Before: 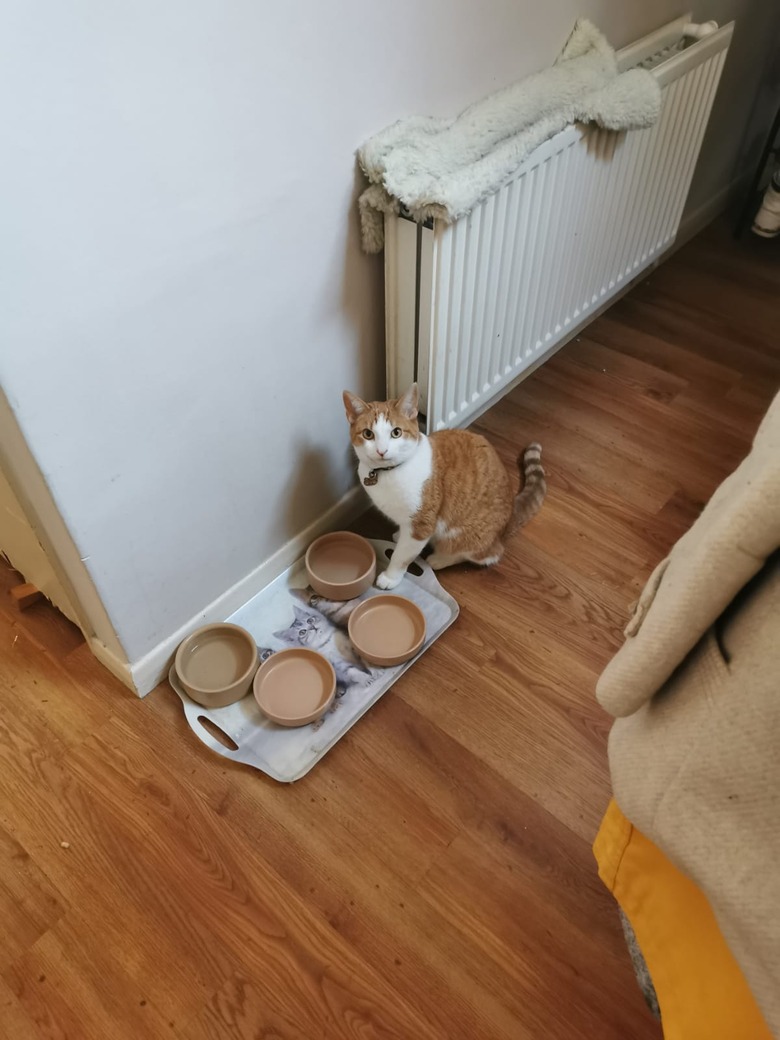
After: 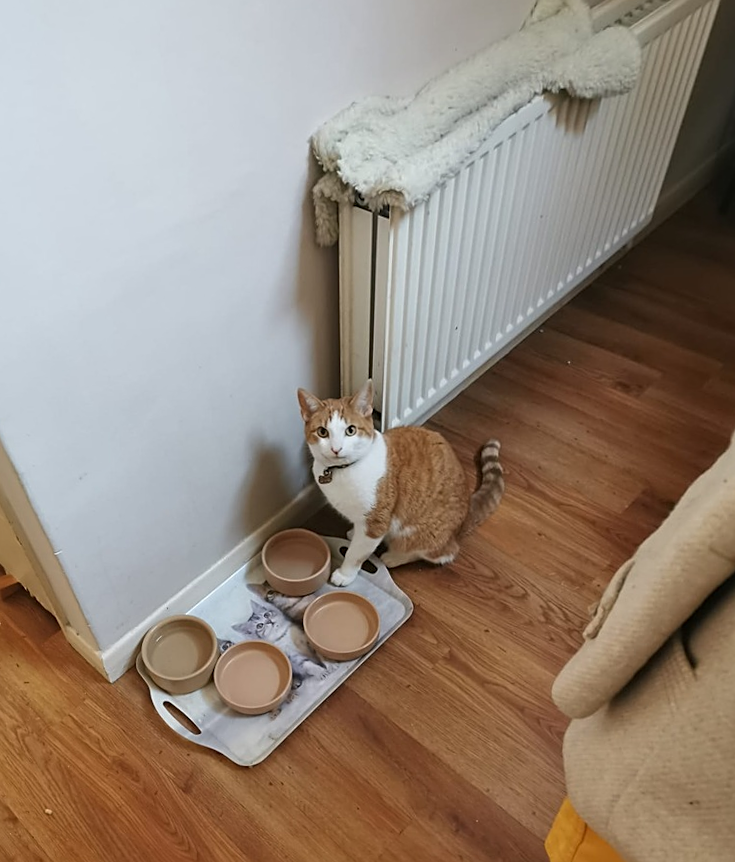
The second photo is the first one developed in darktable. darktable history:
sharpen: on, module defaults
tone equalizer: on, module defaults
crop and rotate: top 0%, bottom 11.49%
rotate and perspective: rotation 0.062°, lens shift (vertical) 0.115, lens shift (horizontal) -0.133, crop left 0.047, crop right 0.94, crop top 0.061, crop bottom 0.94
